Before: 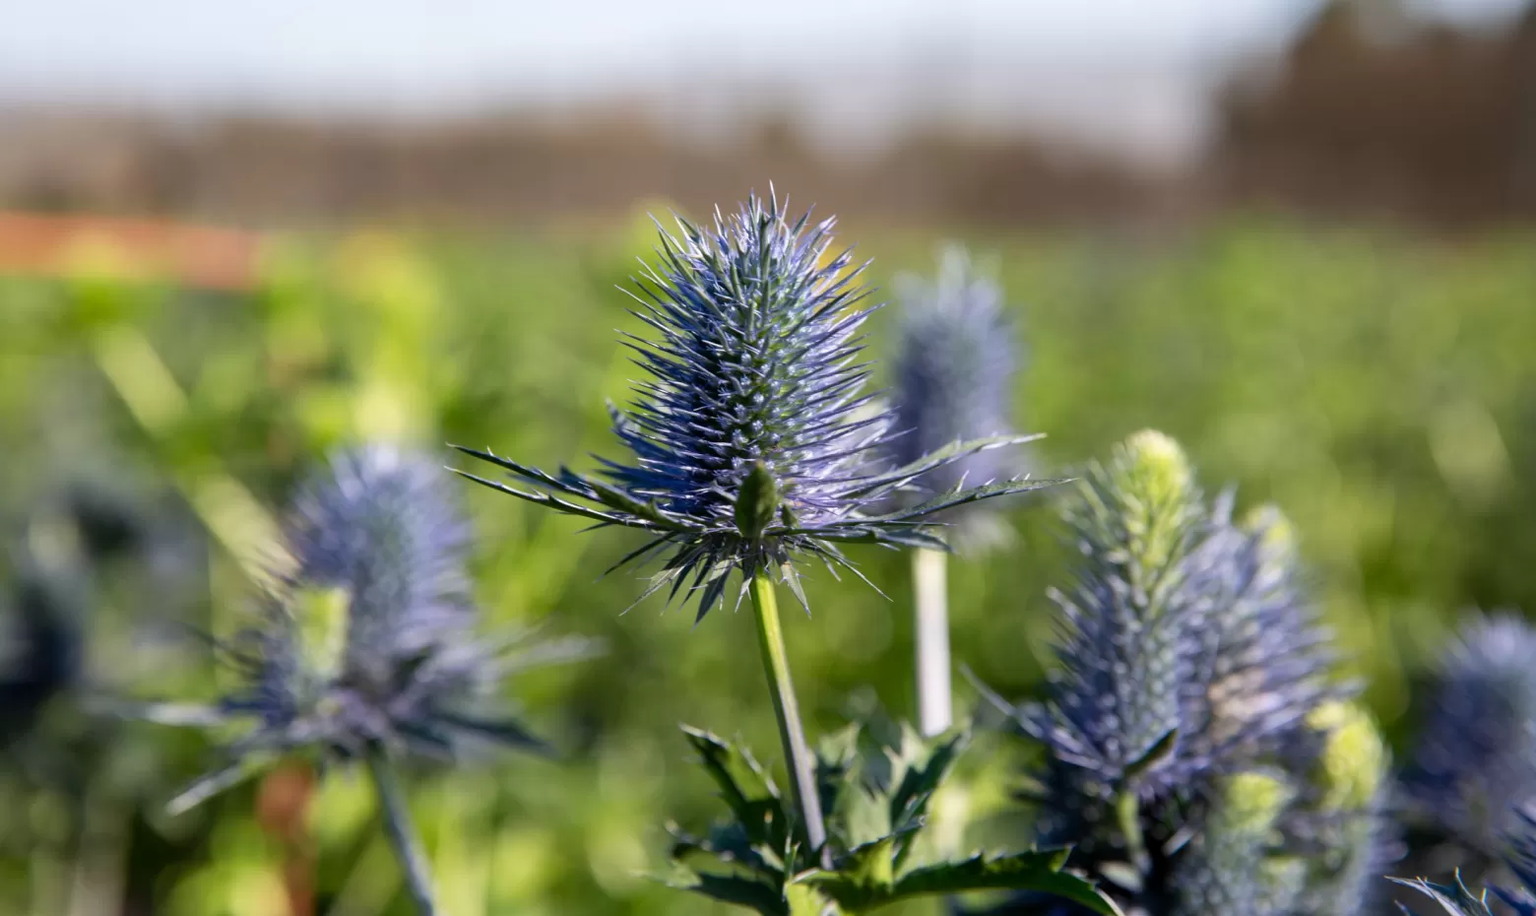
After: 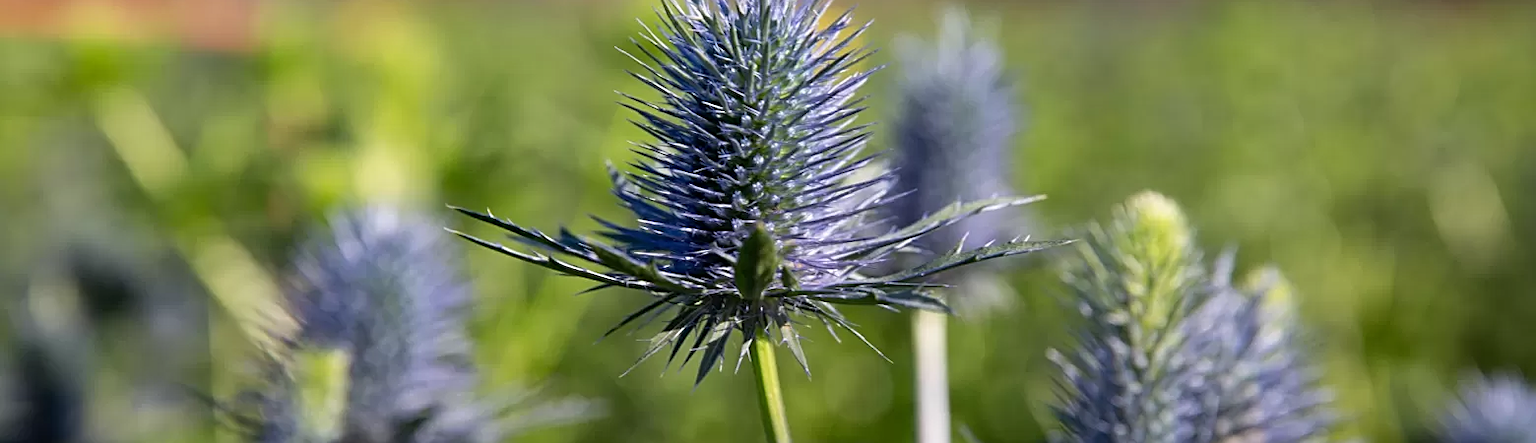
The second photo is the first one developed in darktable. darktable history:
sharpen: on, module defaults
exposure: exposure -0.072 EV, compensate highlight preservation false
crop and rotate: top 26.056%, bottom 25.543%
